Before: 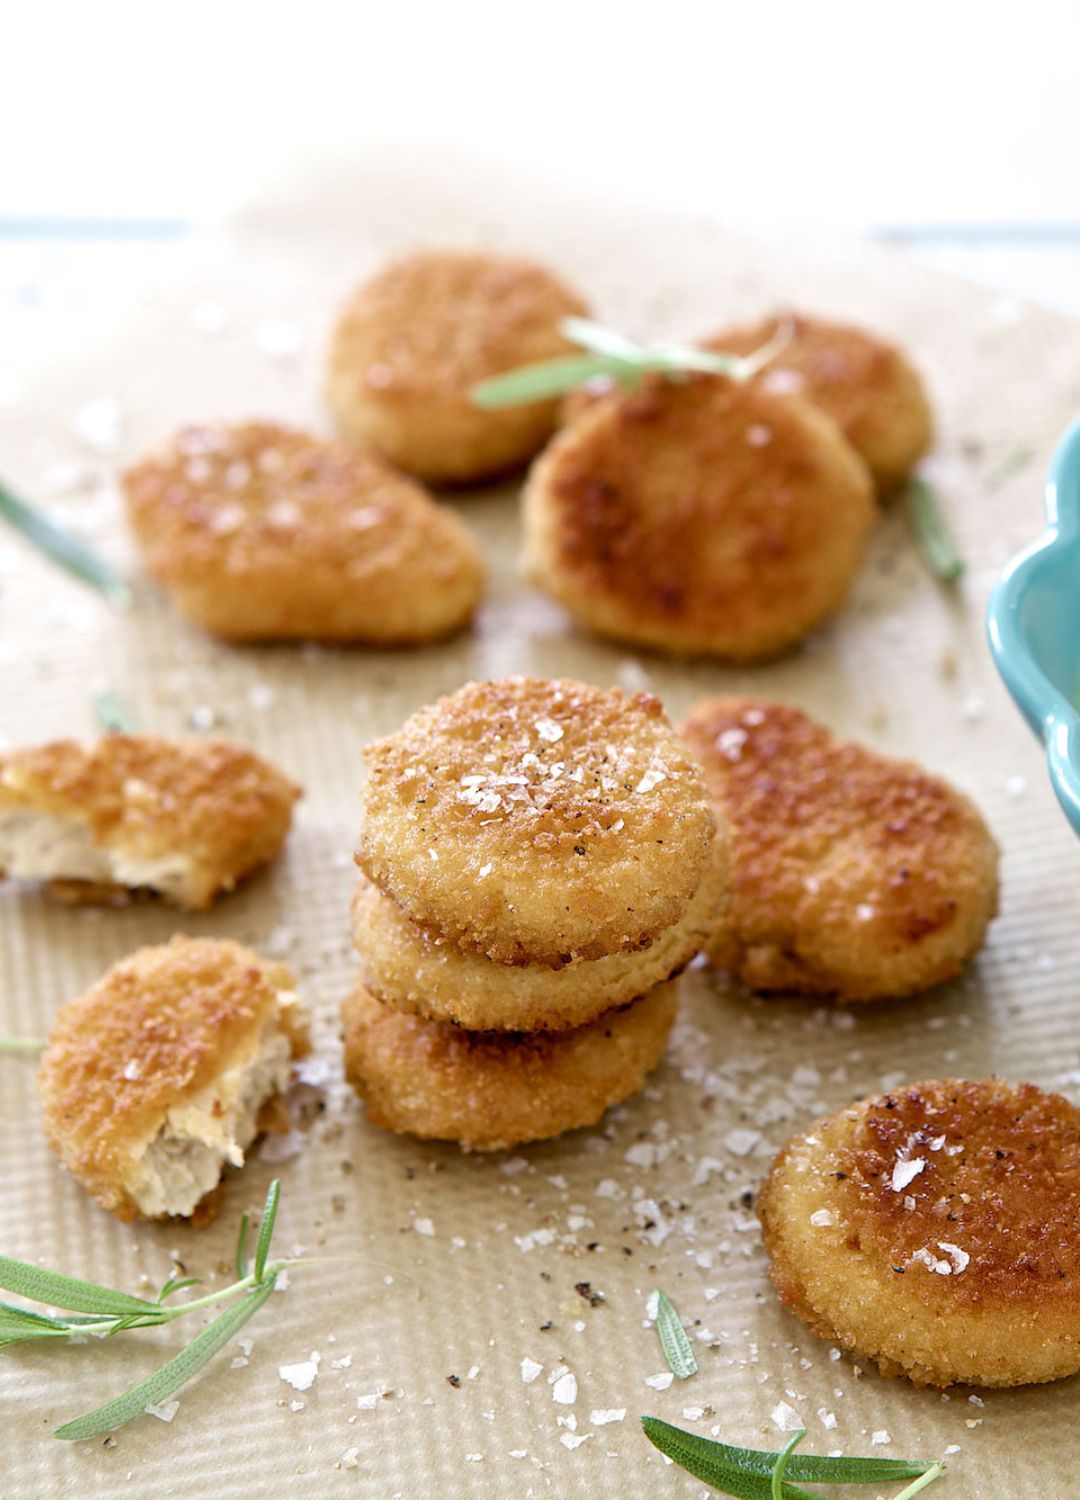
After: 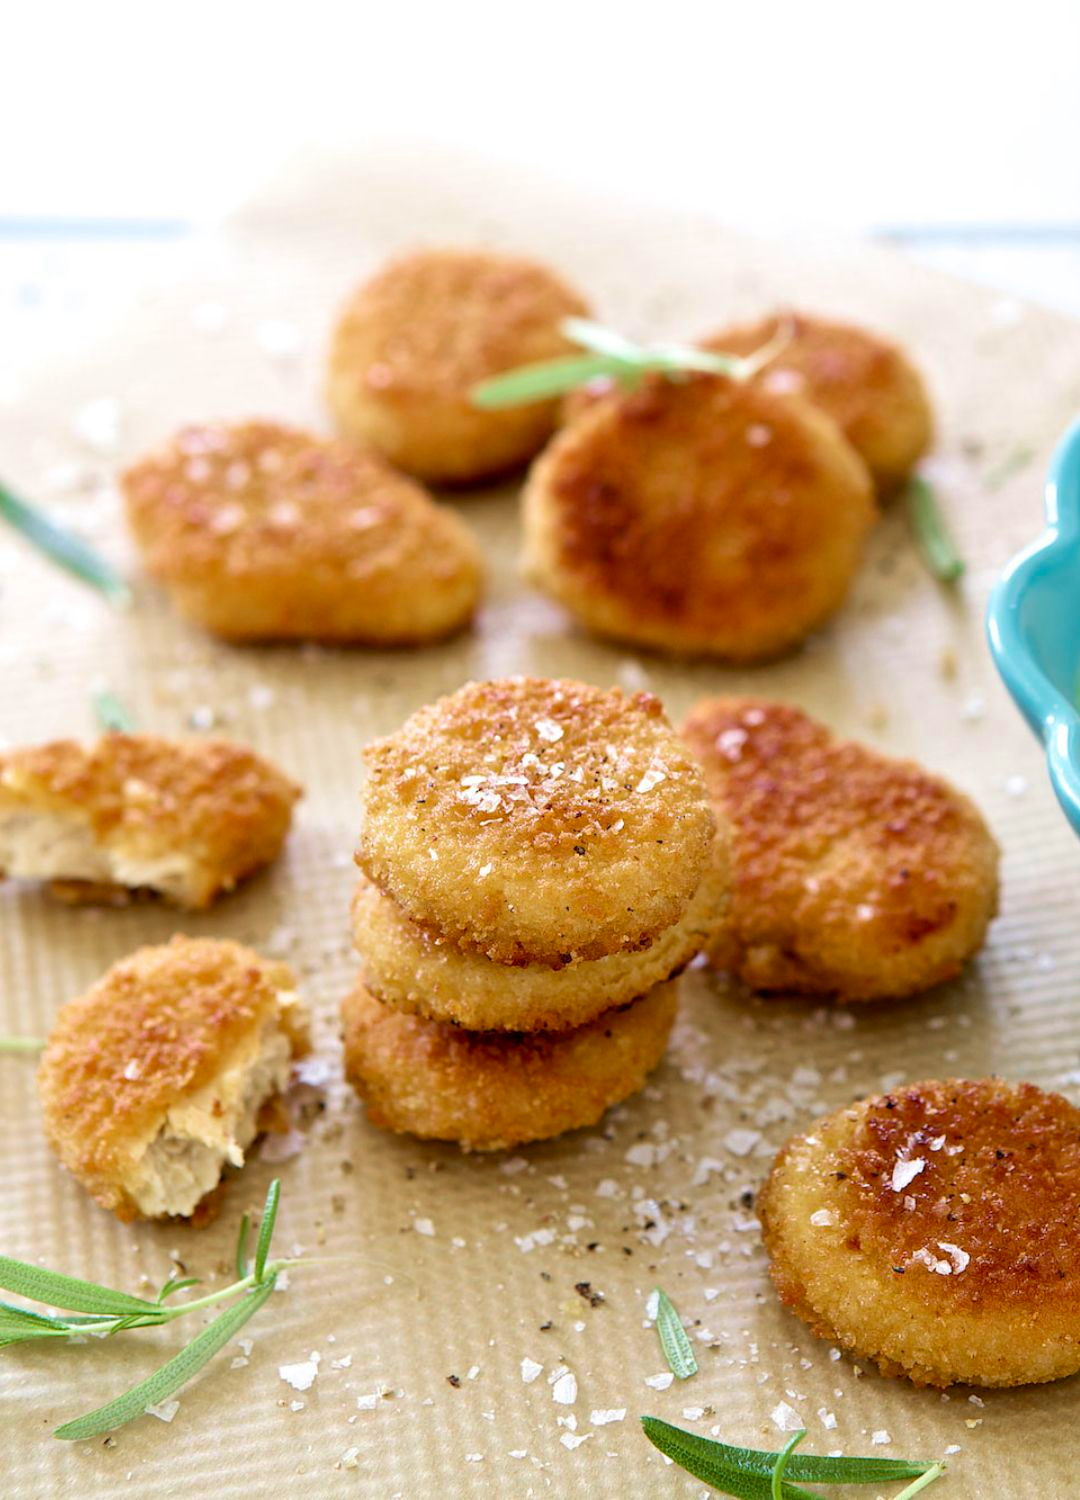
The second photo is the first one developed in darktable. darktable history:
color contrast: green-magenta contrast 1.2, blue-yellow contrast 1.2
velvia: on, module defaults
